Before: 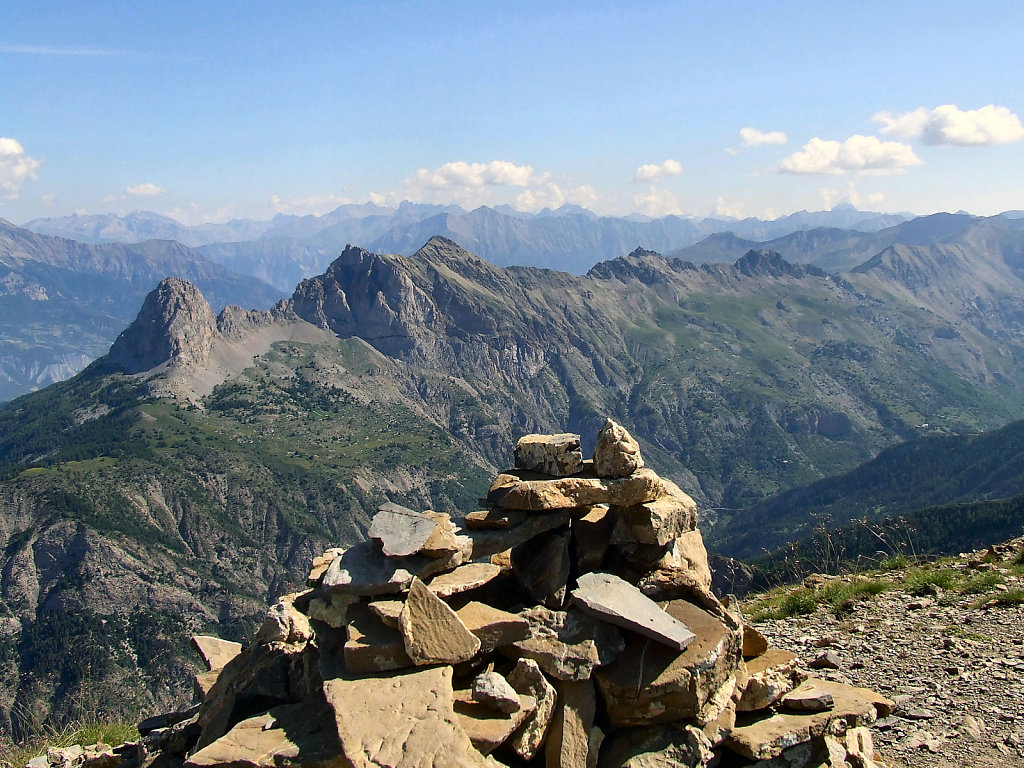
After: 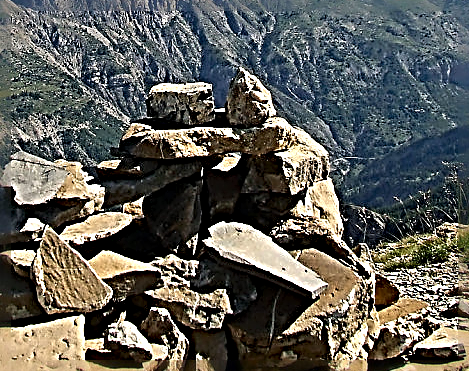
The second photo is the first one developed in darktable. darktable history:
crop: left 35.976%, top 45.819%, right 18.162%, bottom 5.807%
sharpen: radius 4.001, amount 2
